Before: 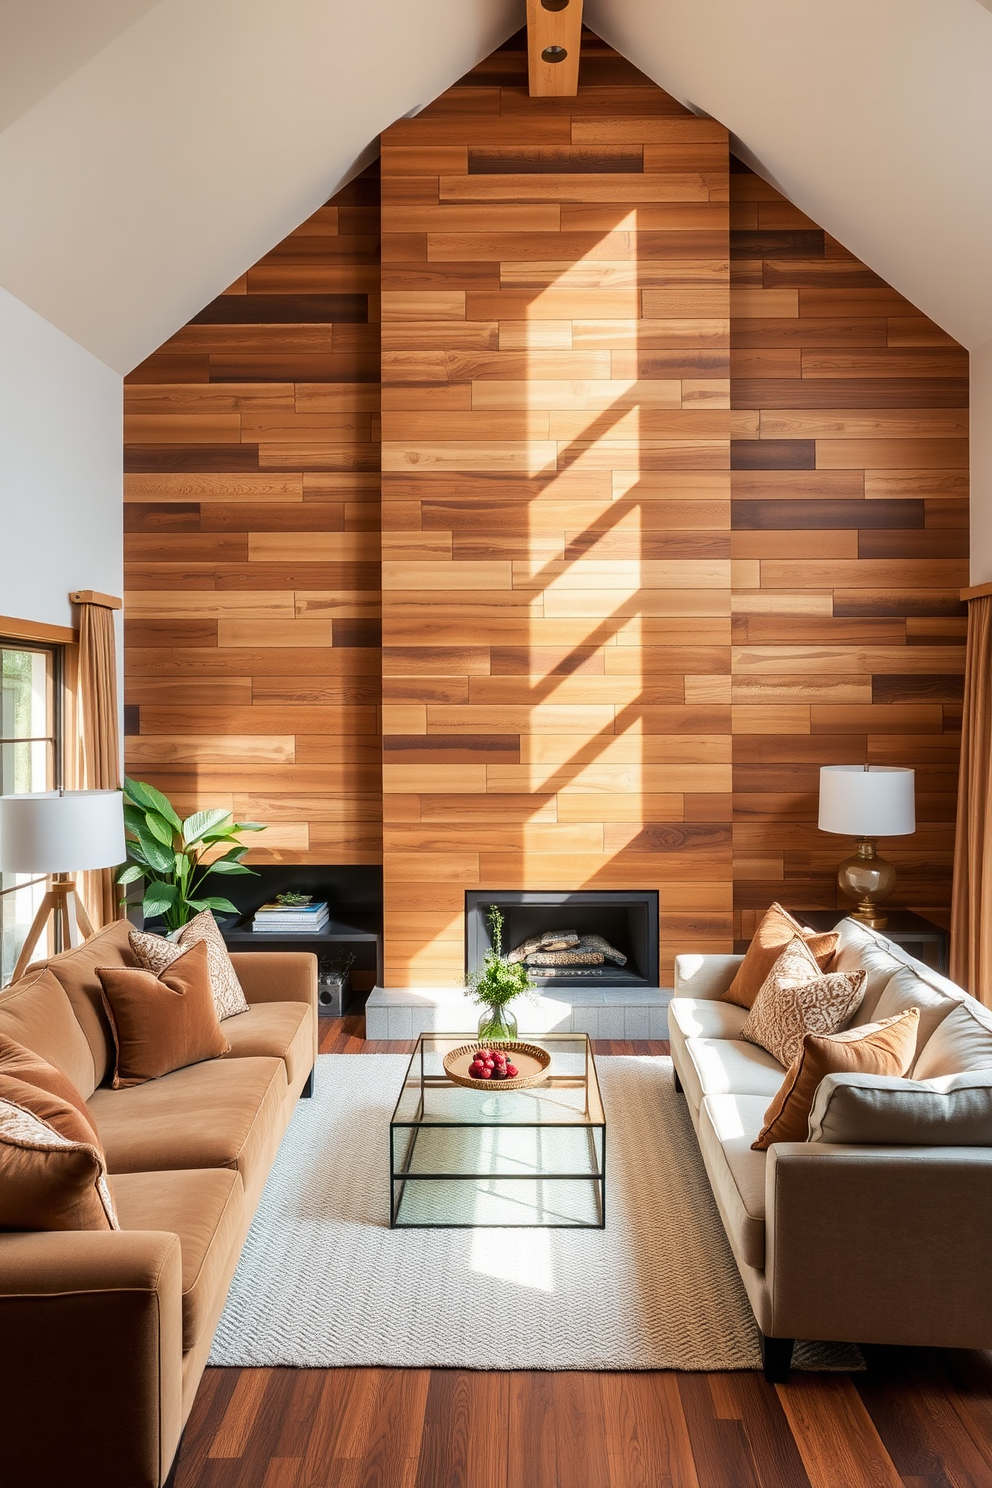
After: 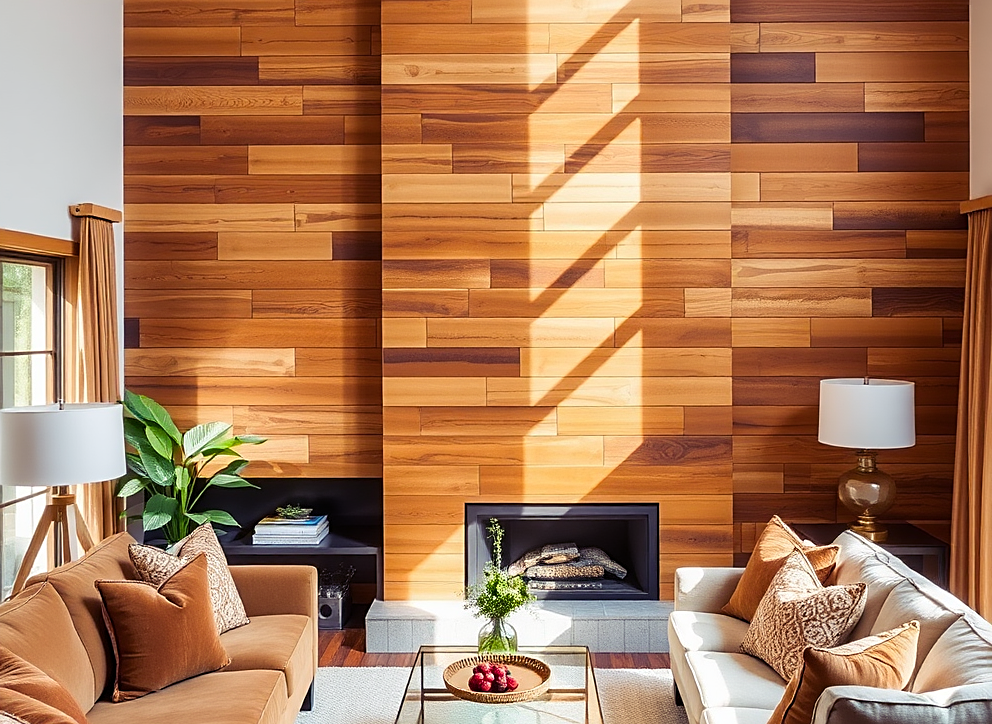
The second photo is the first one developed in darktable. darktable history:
color balance rgb: shadows lift › luminance -21.274%, shadows lift › chroma 8.704%, shadows lift › hue 285.63°, perceptual saturation grading › global saturation 17.882%
crop and rotate: top 26.013%, bottom 25.294%
sharpen: on, module defaults
